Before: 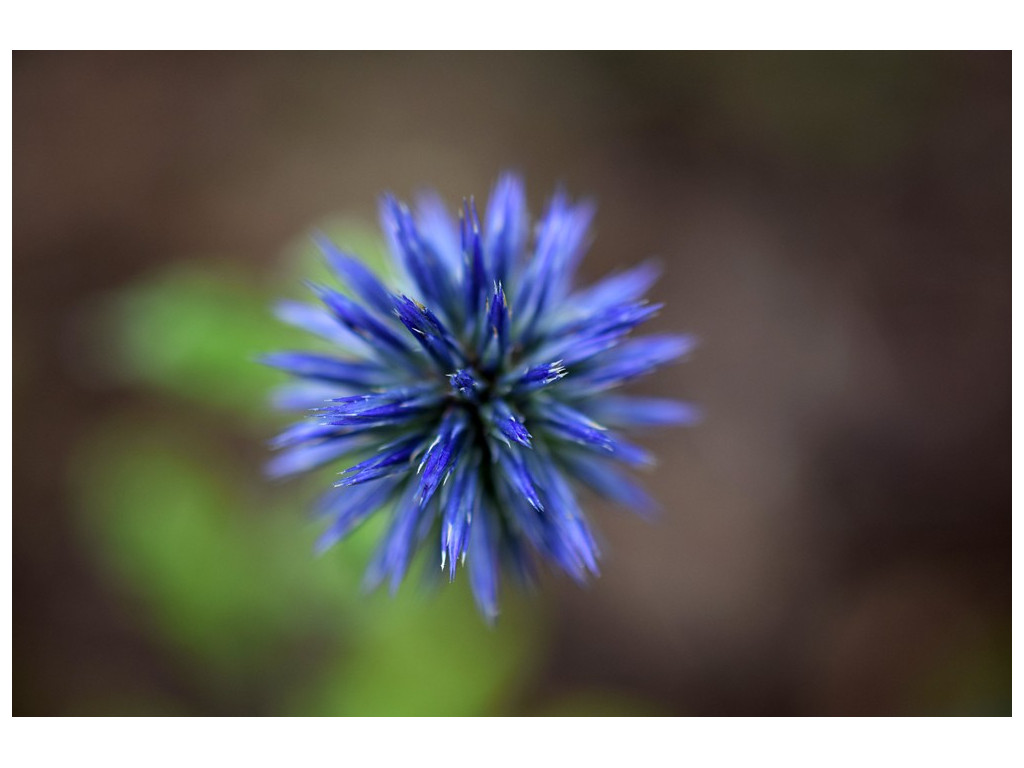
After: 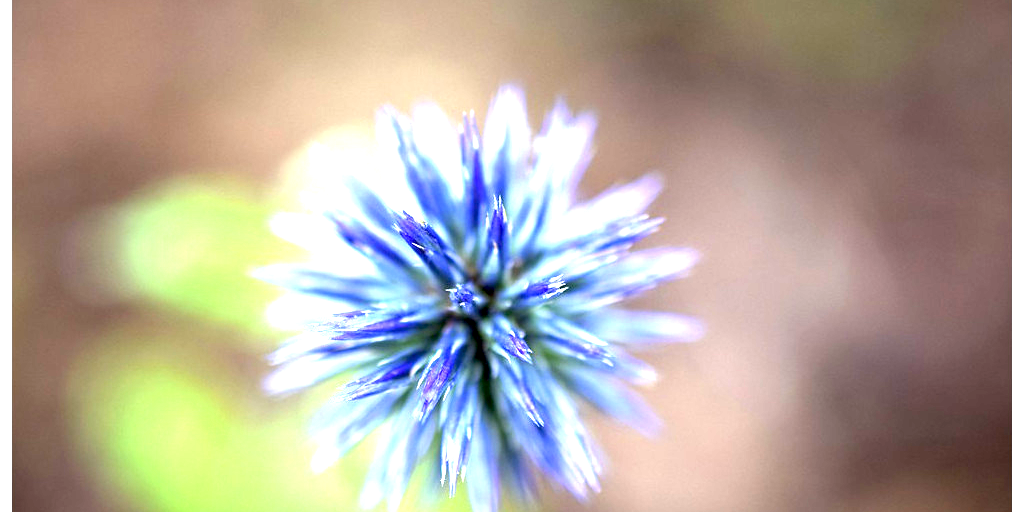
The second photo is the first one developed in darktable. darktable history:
exposure: black level correction 0.001, exposure 2.607 EV, compensate exposure bias true, compensate highlight preservation false
crop: top 11.166%, bottom 22.168%
